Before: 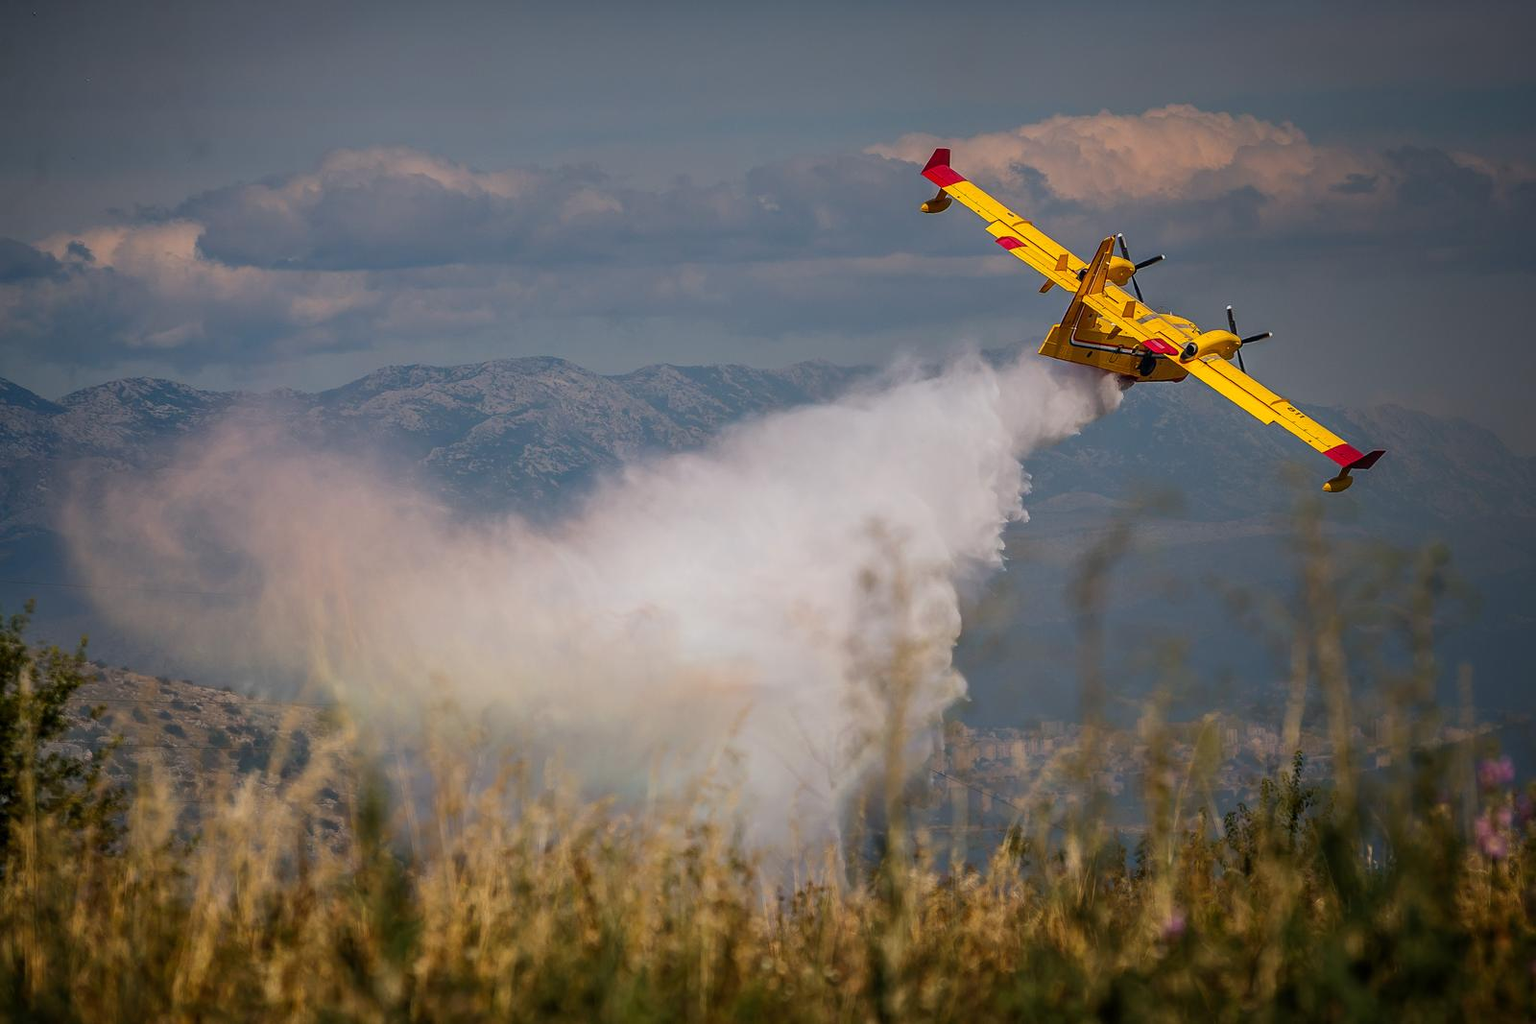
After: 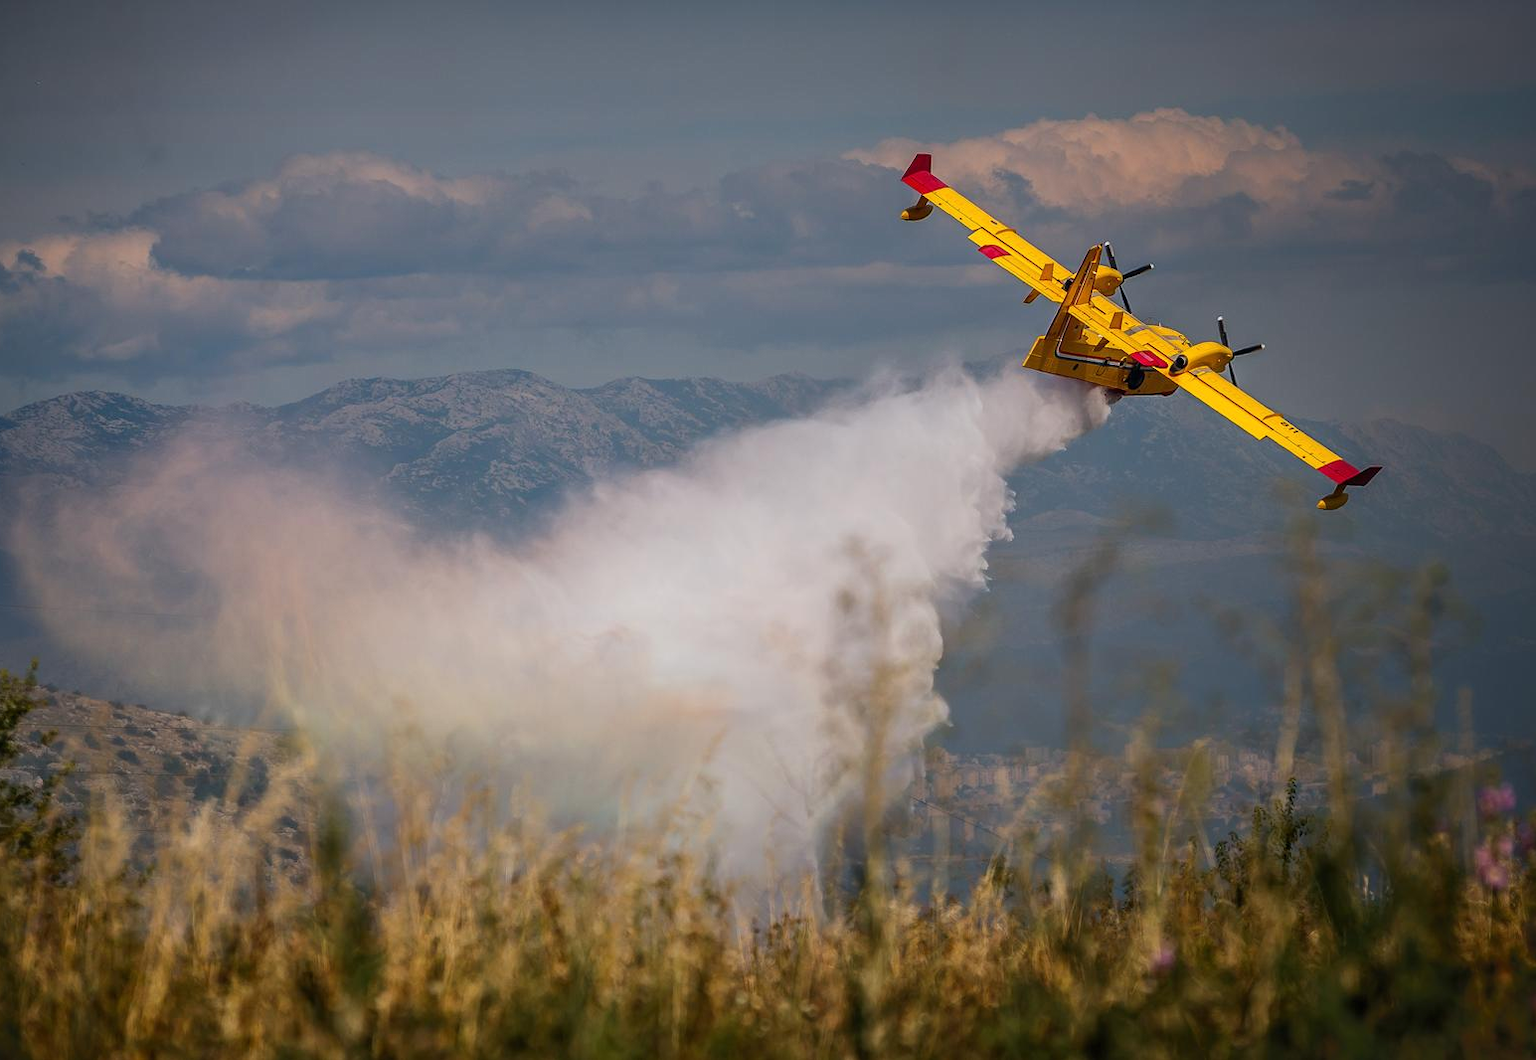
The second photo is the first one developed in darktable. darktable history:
crop and rotate: left 3.378%
shadows and highlights: shadows 62.07, white point adjustment 0.365, highlights -34.15, compress 84.02%
